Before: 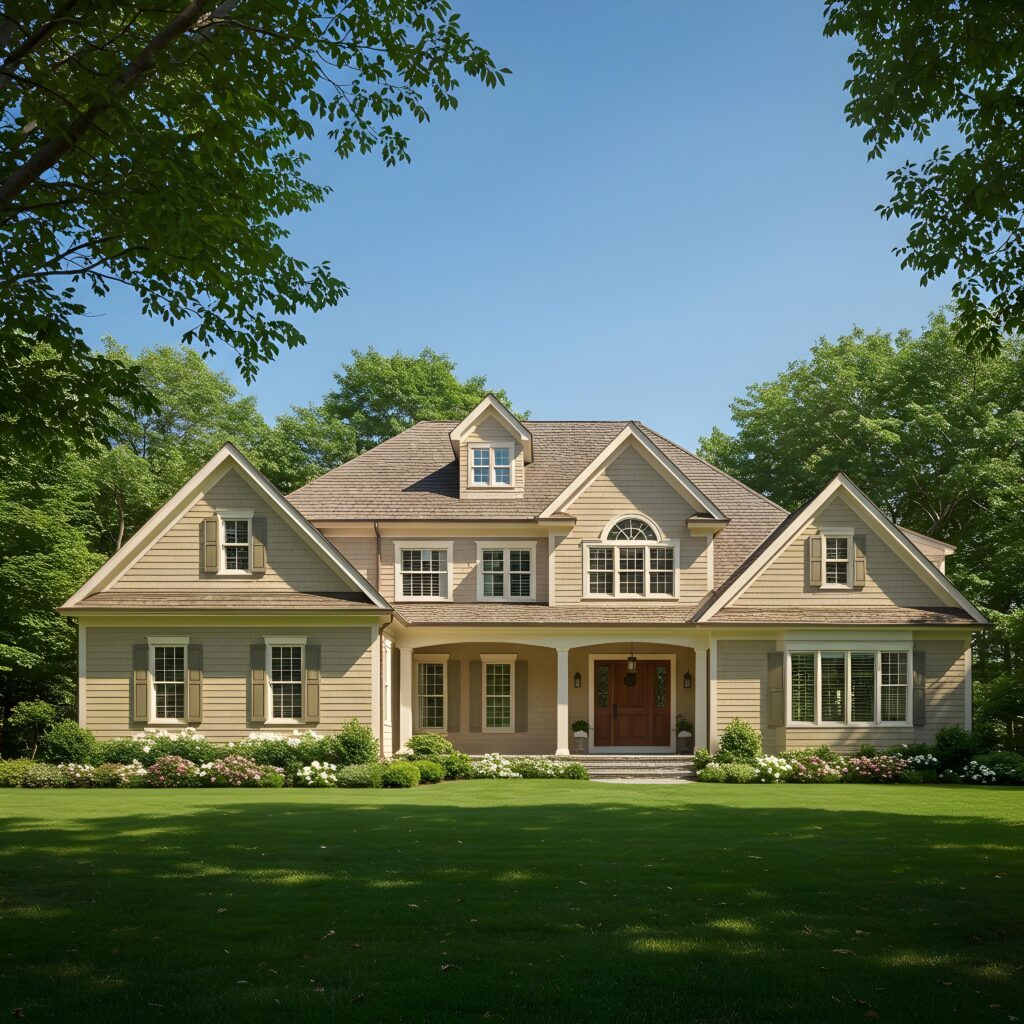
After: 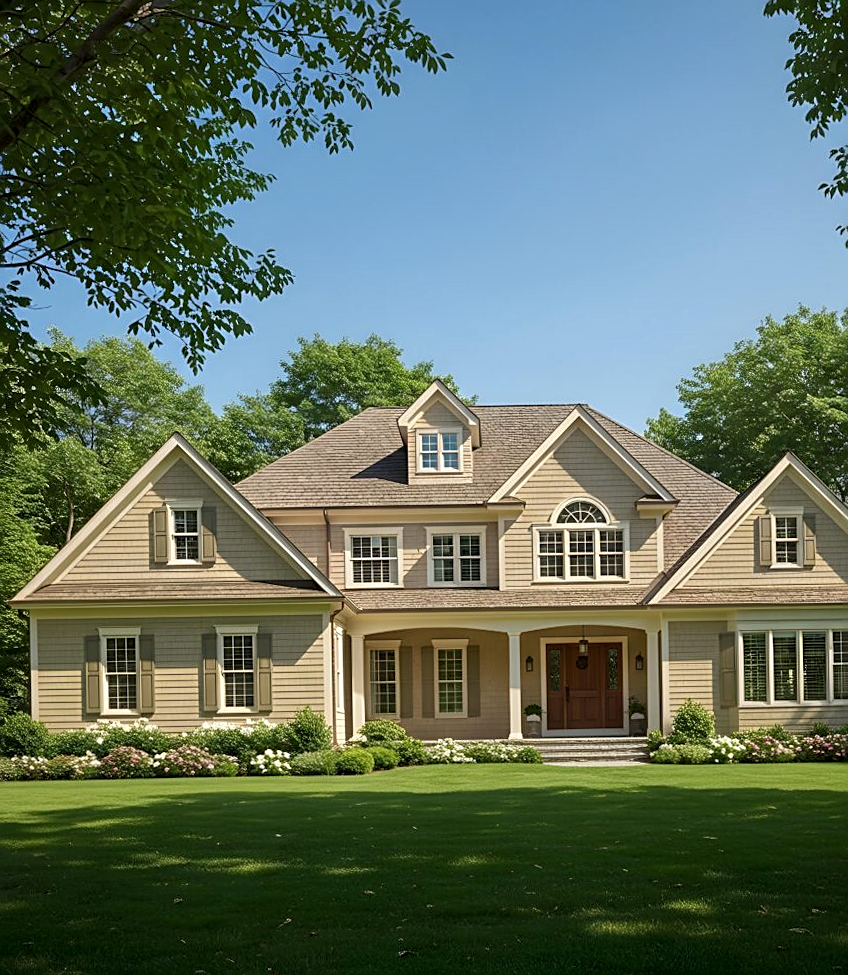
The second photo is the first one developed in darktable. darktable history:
crop and rotate: angle 1°, left 4.281%, top 0.642%, right 11.383%, bottom 2.486%
local contrast: highlights 100%, shadows 100%, detail 131%, midtone range 0.2
sharpen: on, module defaults
